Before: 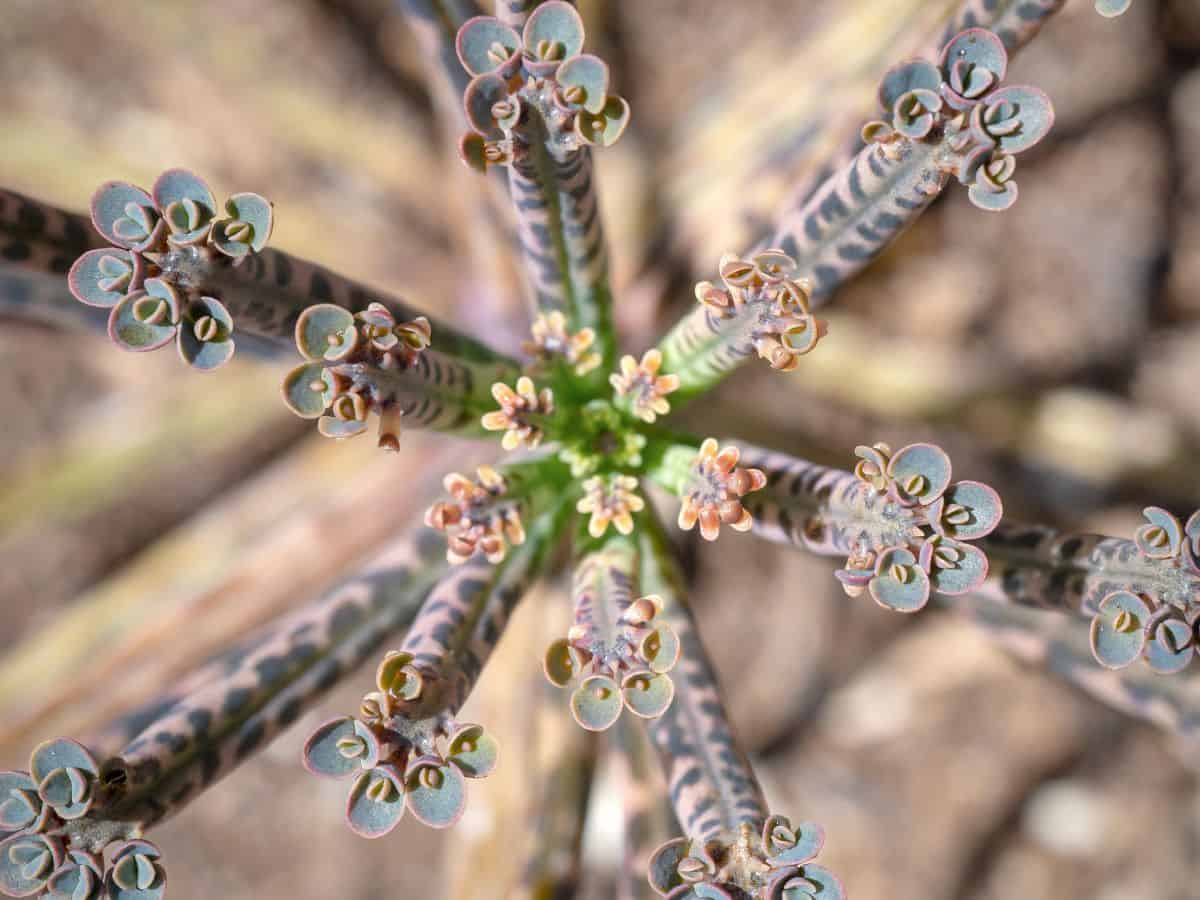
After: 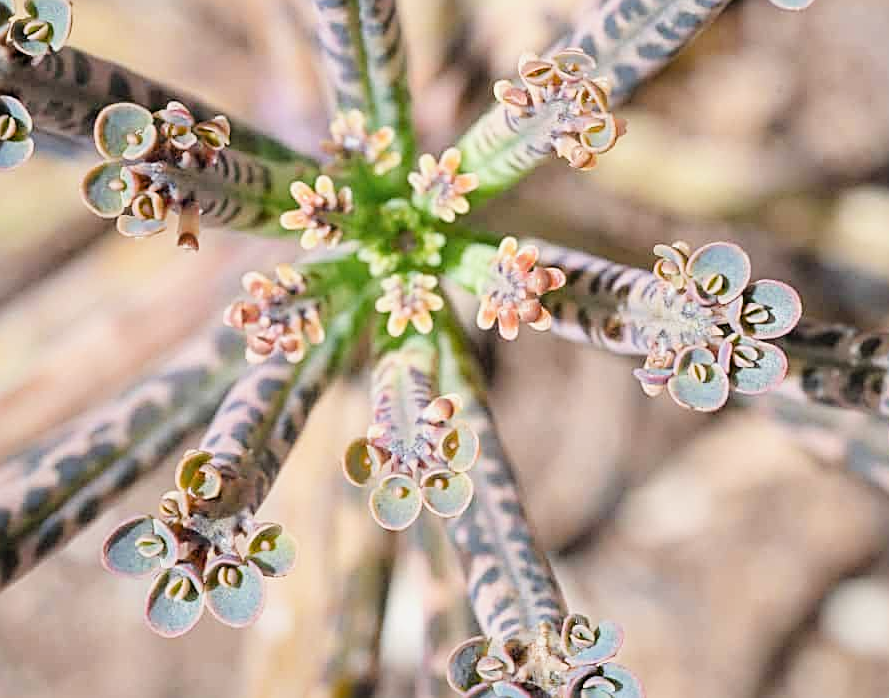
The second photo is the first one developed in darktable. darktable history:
crop: left 16.829%, top 22.385%, right 8.804%
sharpen: radius 2.562, amount 0.634
exposure: black level correction 0, exposure 0.703 EV, compensate exposure bias true, compensate highlight preservation false
filmic rgb: black relative exposure -8.02 EV, white relative exposure 3.94 EV, threshold 2.98 EV, hardness 4.26, enable highlight reconstruction true
